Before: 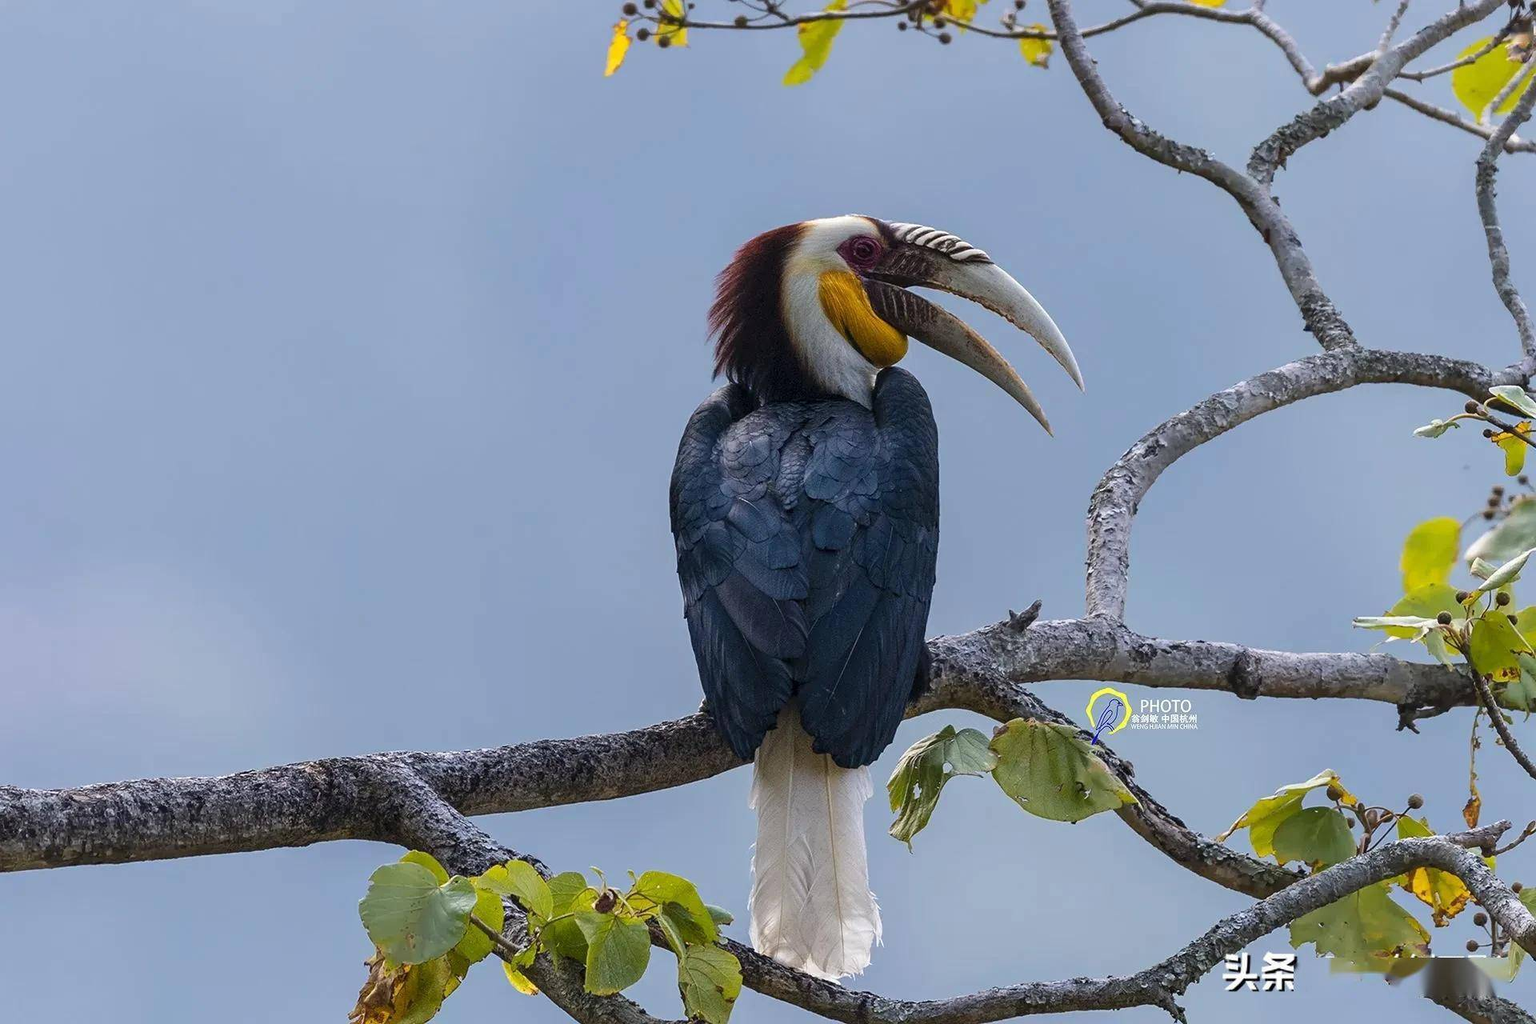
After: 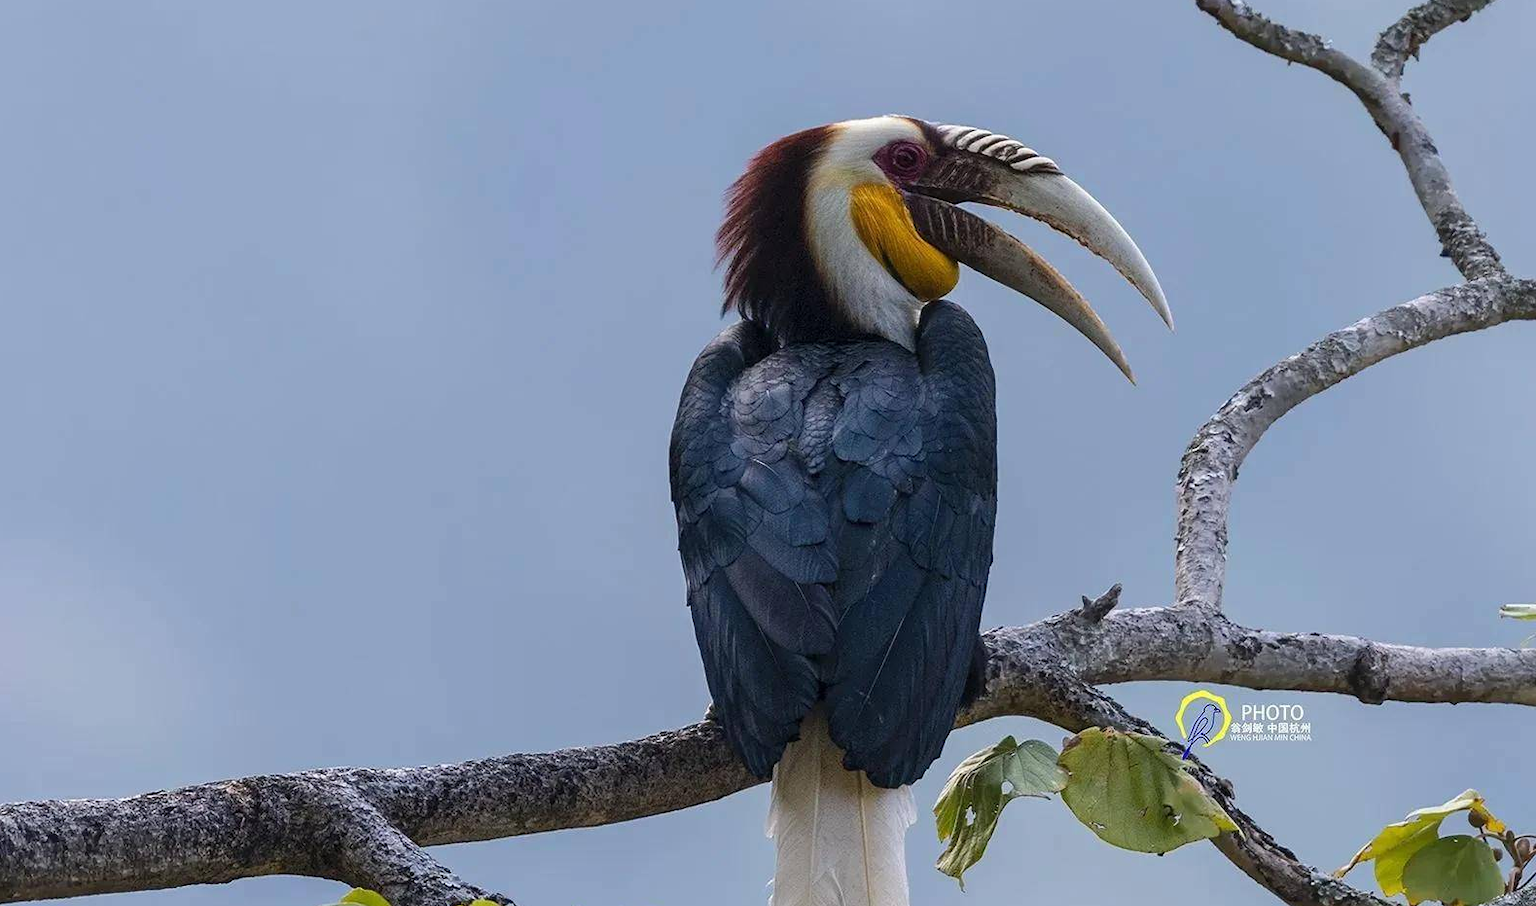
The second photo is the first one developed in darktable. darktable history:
crop: left 7.793%, top 11.746%, right 9.926%, bottom 15.411%
